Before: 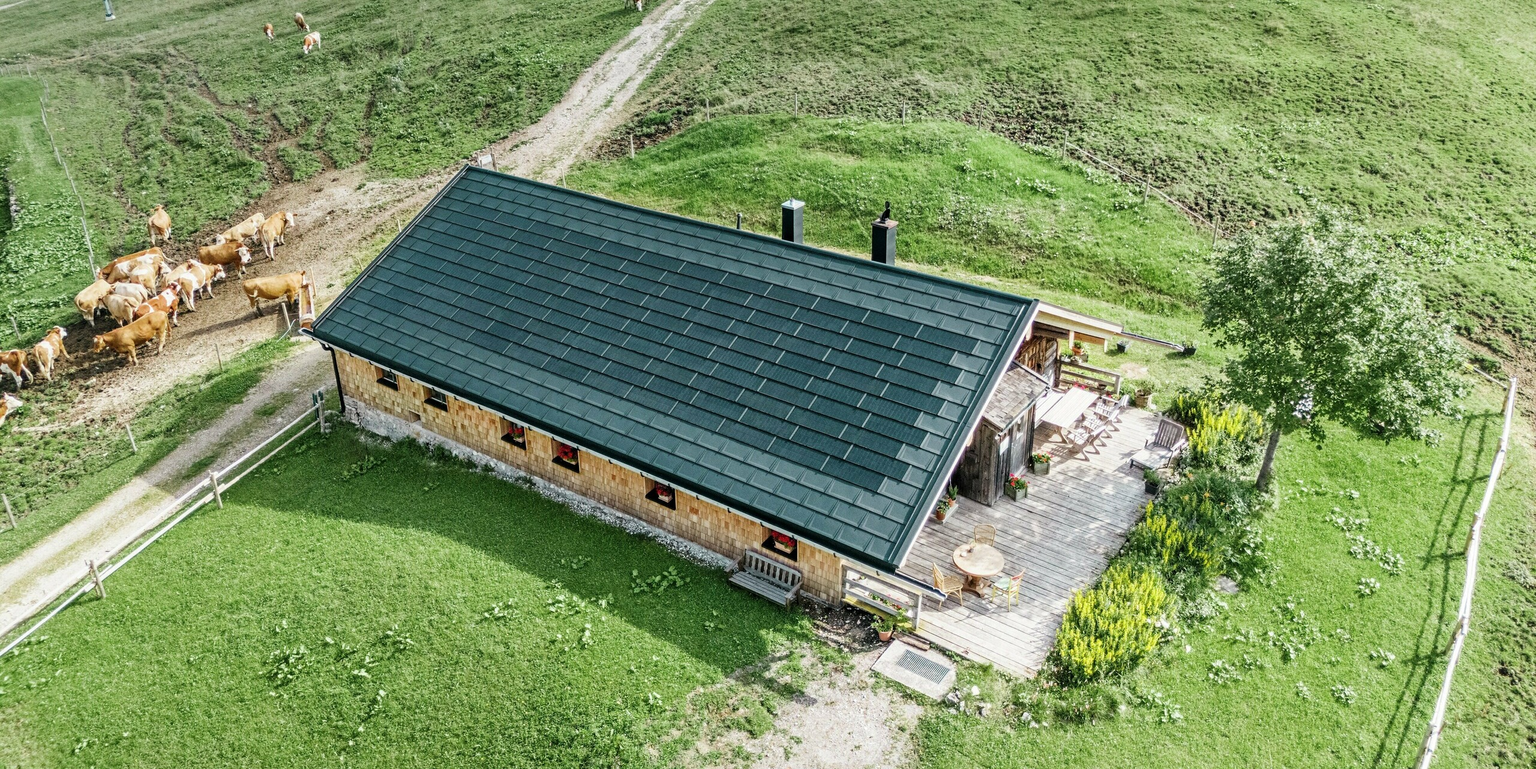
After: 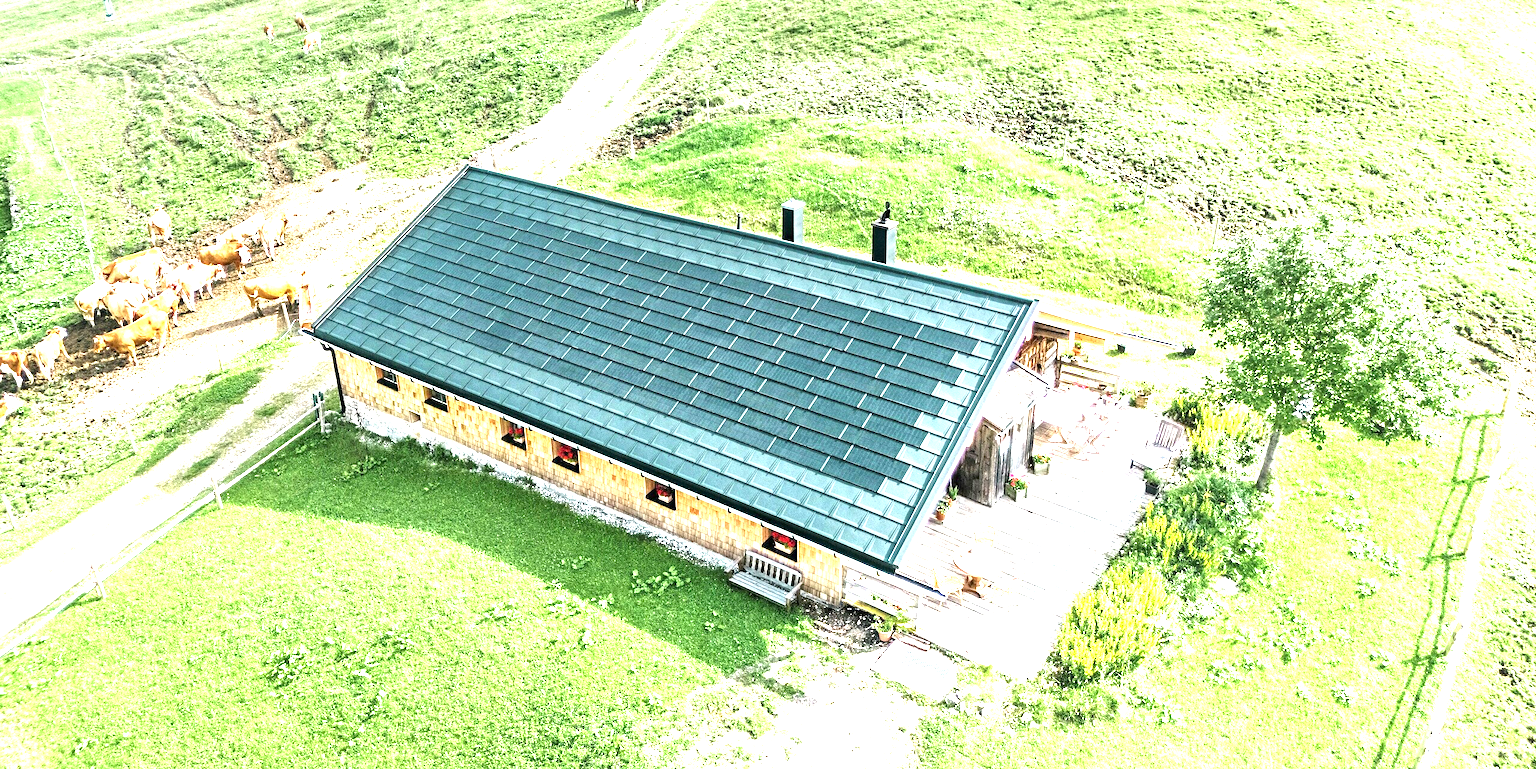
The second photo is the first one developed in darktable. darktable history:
exposure: black level correction 0, exposure 2 EV, compensate exposure bias true, compensate highlight preservation false
